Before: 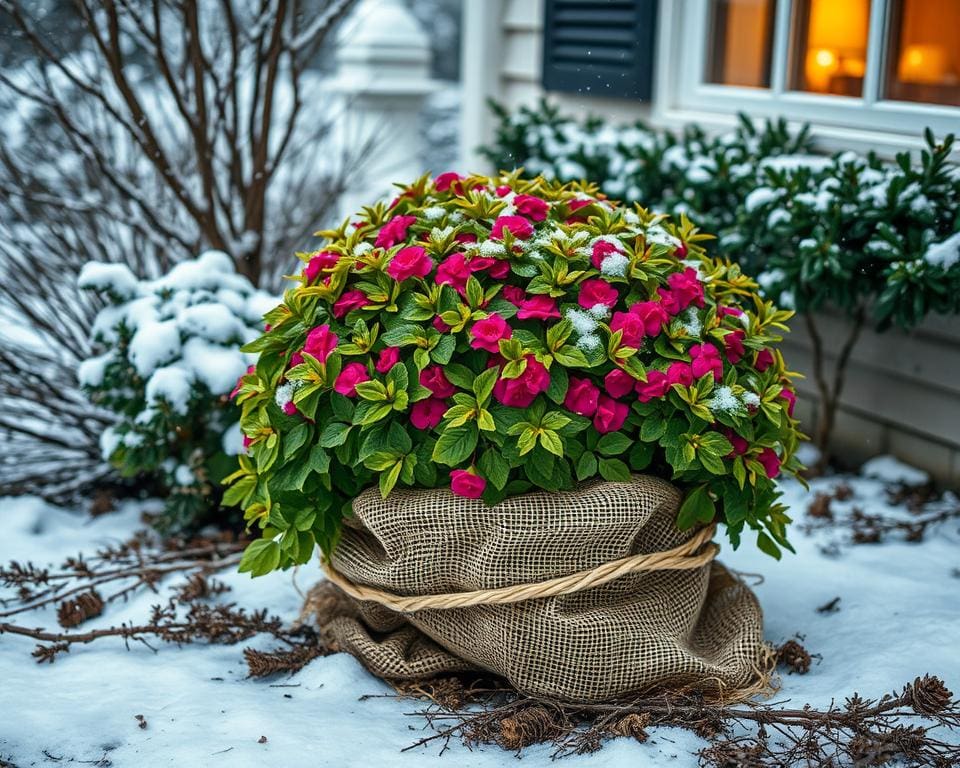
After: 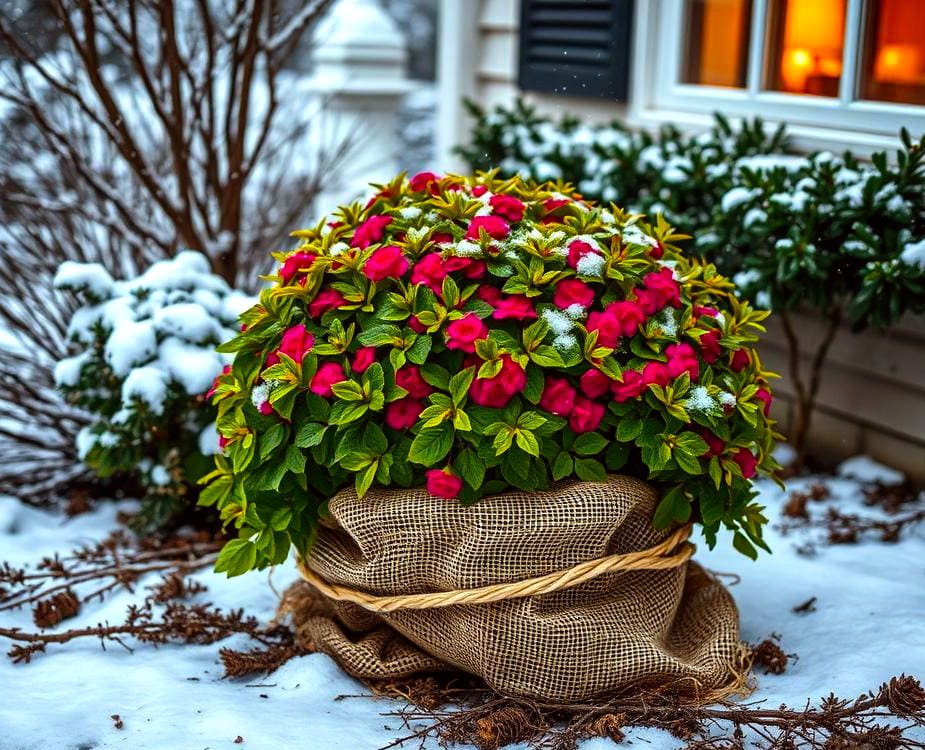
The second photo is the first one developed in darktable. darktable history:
rgb levels: mode RGB, independent channels, levels [[0, 0.5, 1], [0, 0.521, 1], [0, 0.536, 1]]
crop and rotate: left 2.536%, right 1.107%, bottom 2.246%
color balance: lift [1, 1.001, 0.999, 1.001], gamma [1, 1.004, 1.007, 0.993], gain [1, 0.991, 0.987, 1.013], contrast 10%, output saturation 120%
